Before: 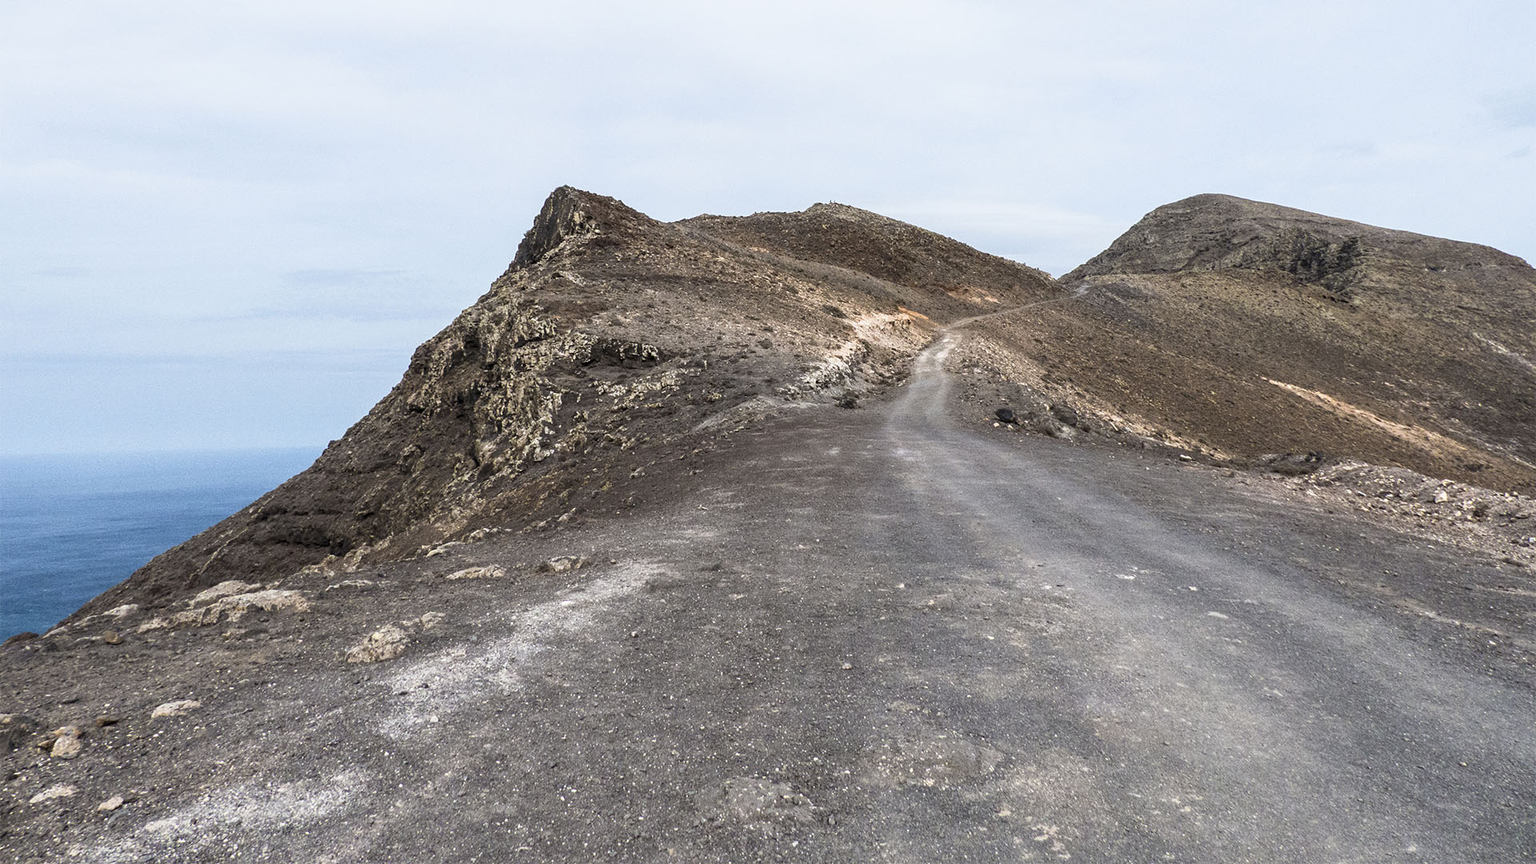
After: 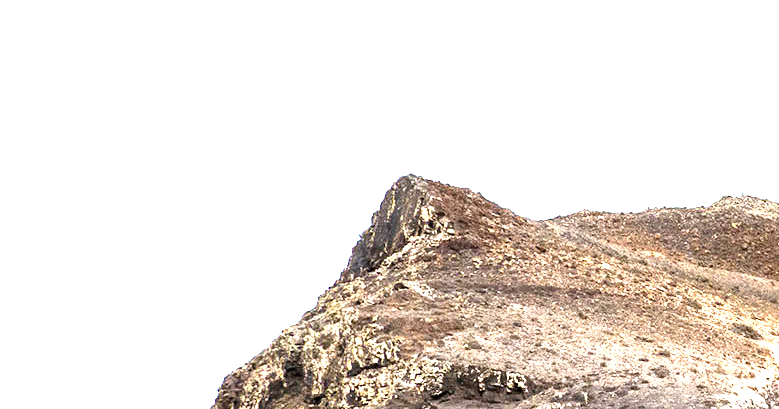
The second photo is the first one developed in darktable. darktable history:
exposure: black level correction 0, exposure 1.675 EV, compensate exposure bias true, compensate highlight preservation false
color balance rgb: linear chroma grading › global chroma 8.33%, perceptual saturation grading › global saturation 18.52%, global vibrance 7.87%
crop: left 15.452%, top 5.459%, right 43.956%, bottom 56.62%
